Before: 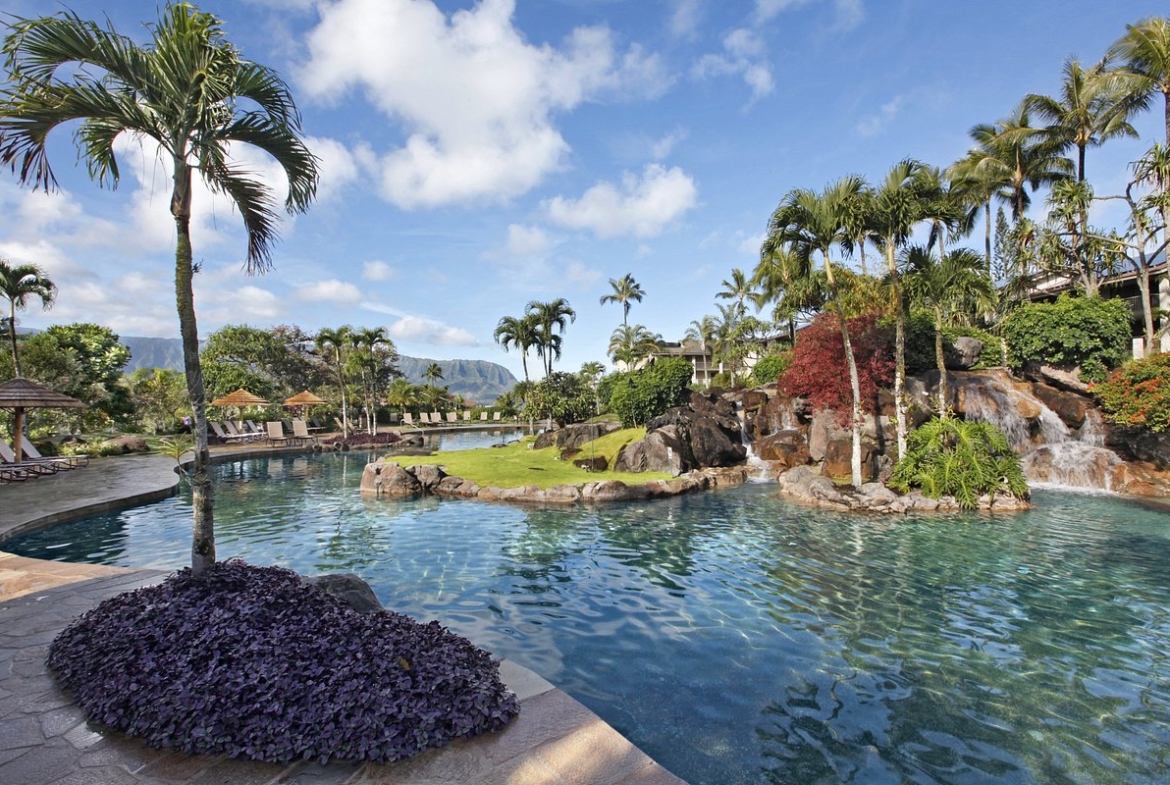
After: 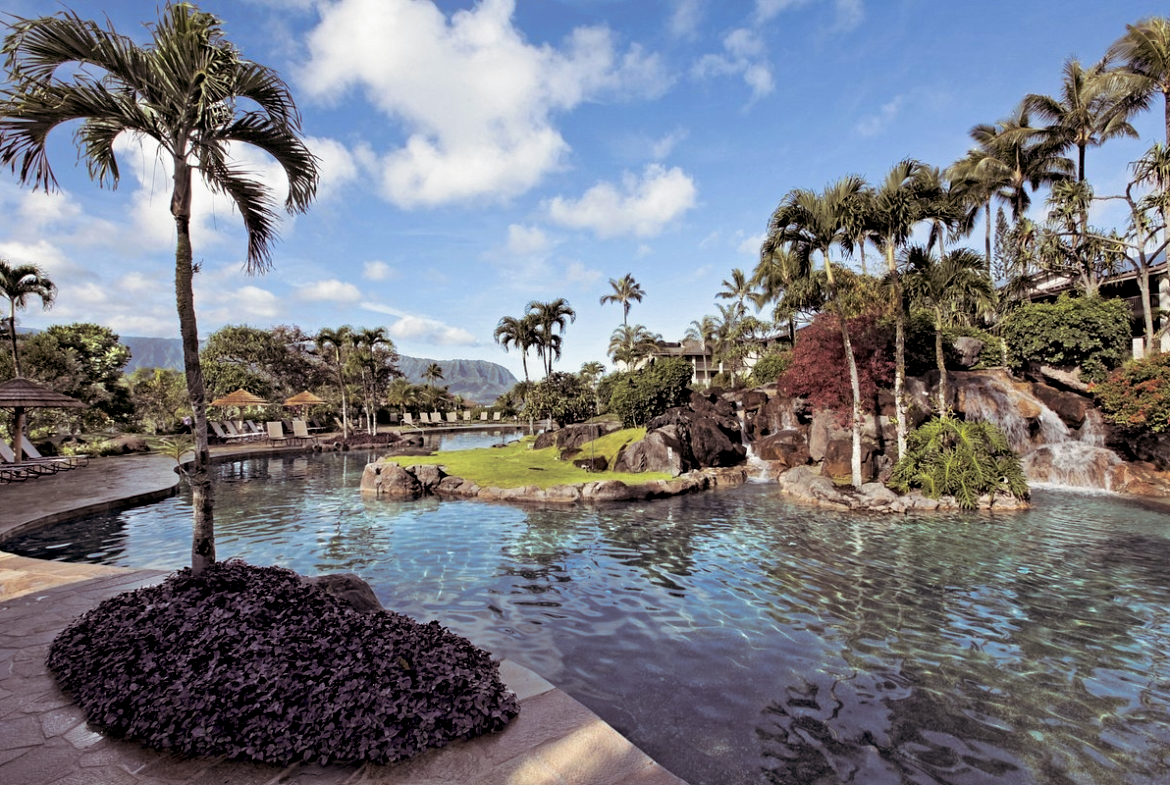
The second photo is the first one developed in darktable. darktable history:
split-toning: shadows › saturation 0.24, highlights › hue 54°, highlights › saturation 0.24
exposure: black level correction 0.016, exposure -0.009 EV, compensate highlight preservation false
